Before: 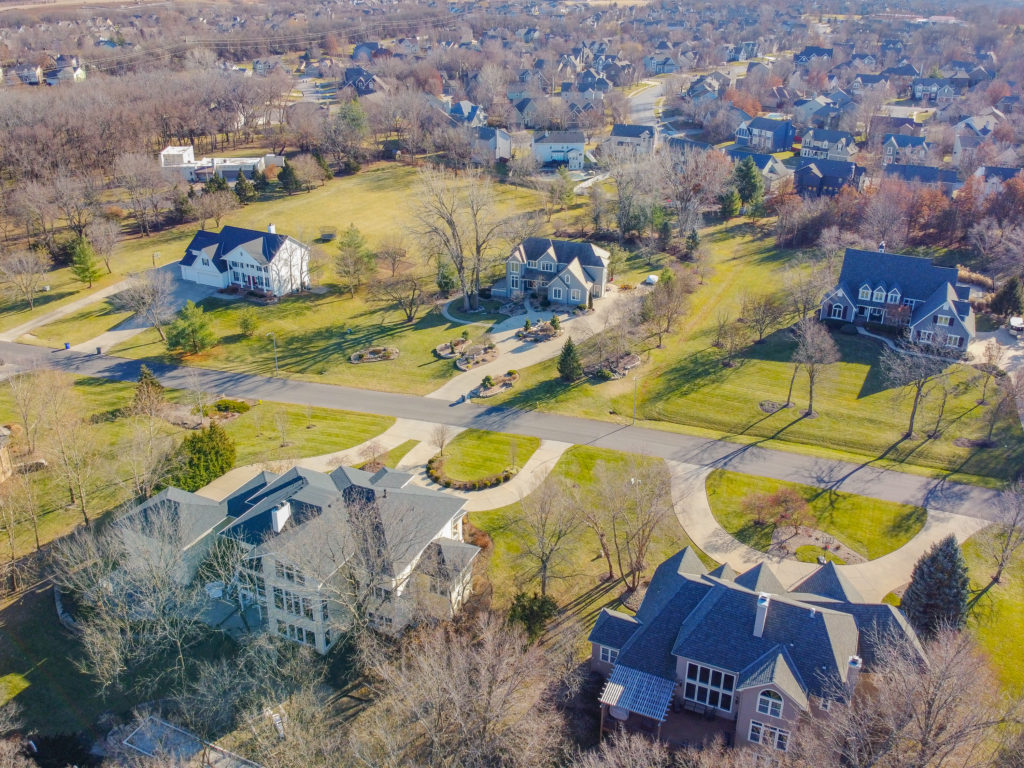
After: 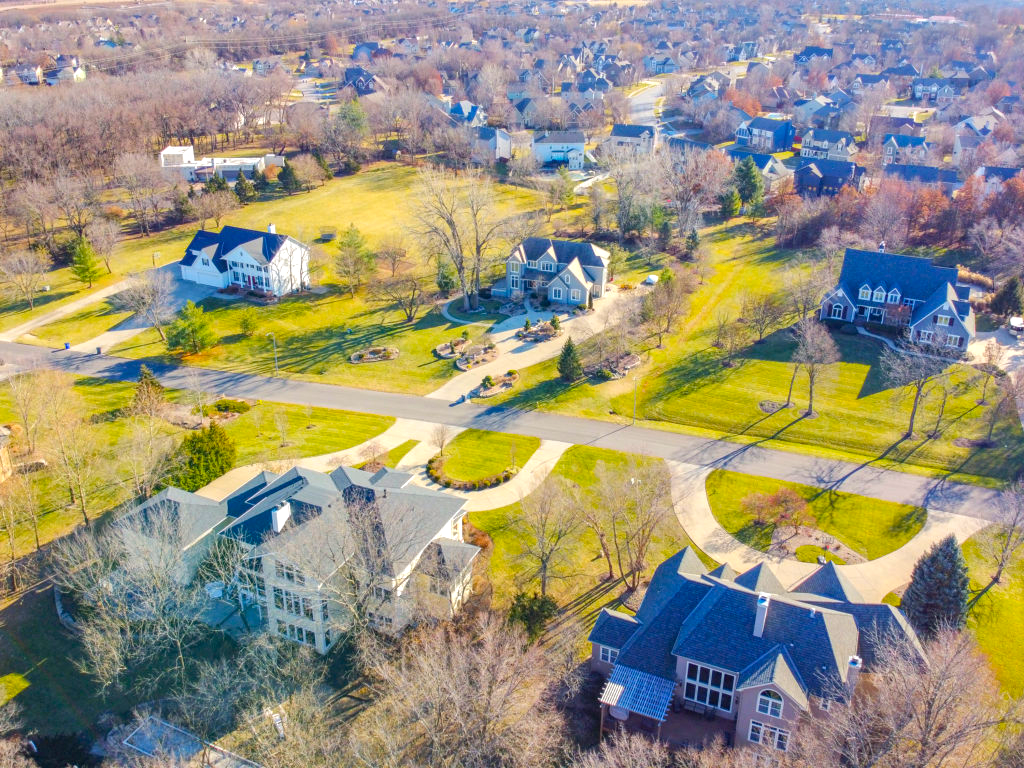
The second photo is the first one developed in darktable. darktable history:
exposure: black level correction 0.001, exposure 0.5 EV, compensate exposure bias true, compensate highlight preservation false
color balance rgb: perceptual saturation grading › global saturation 20%, global vibrance 20%
